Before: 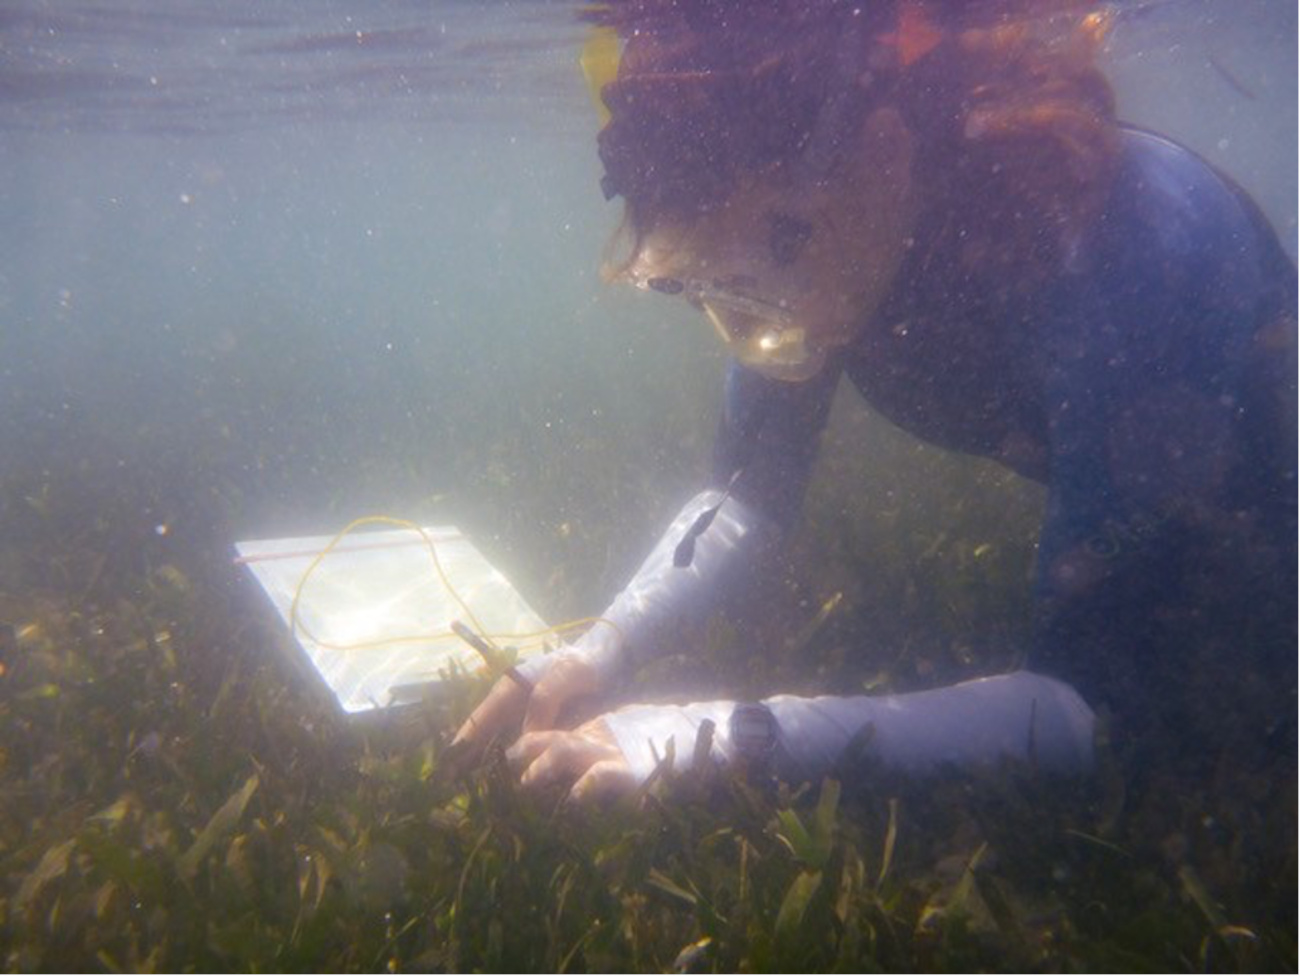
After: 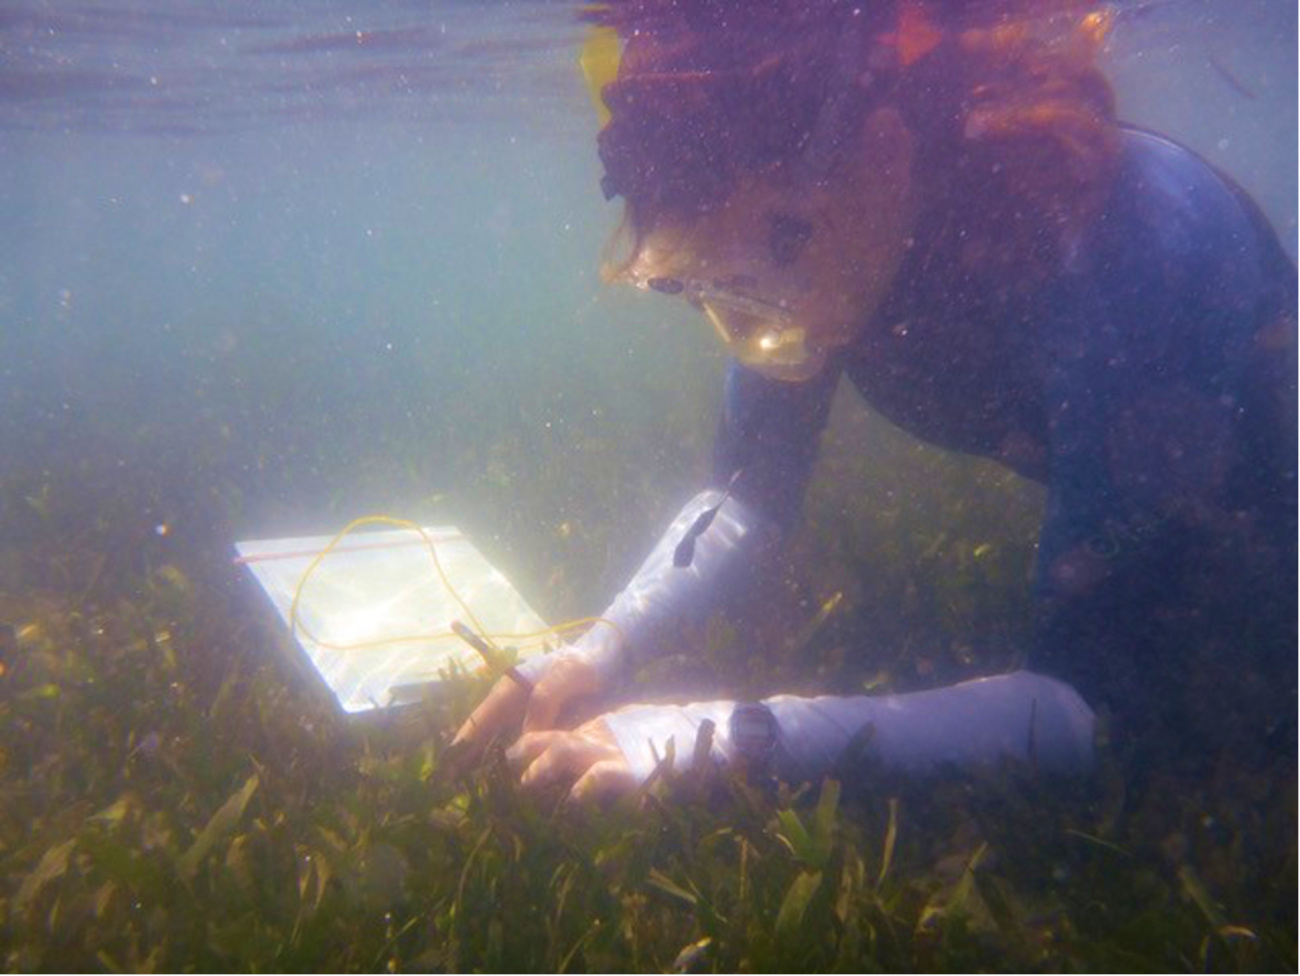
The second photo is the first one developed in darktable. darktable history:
velvia: strength 44.83%
